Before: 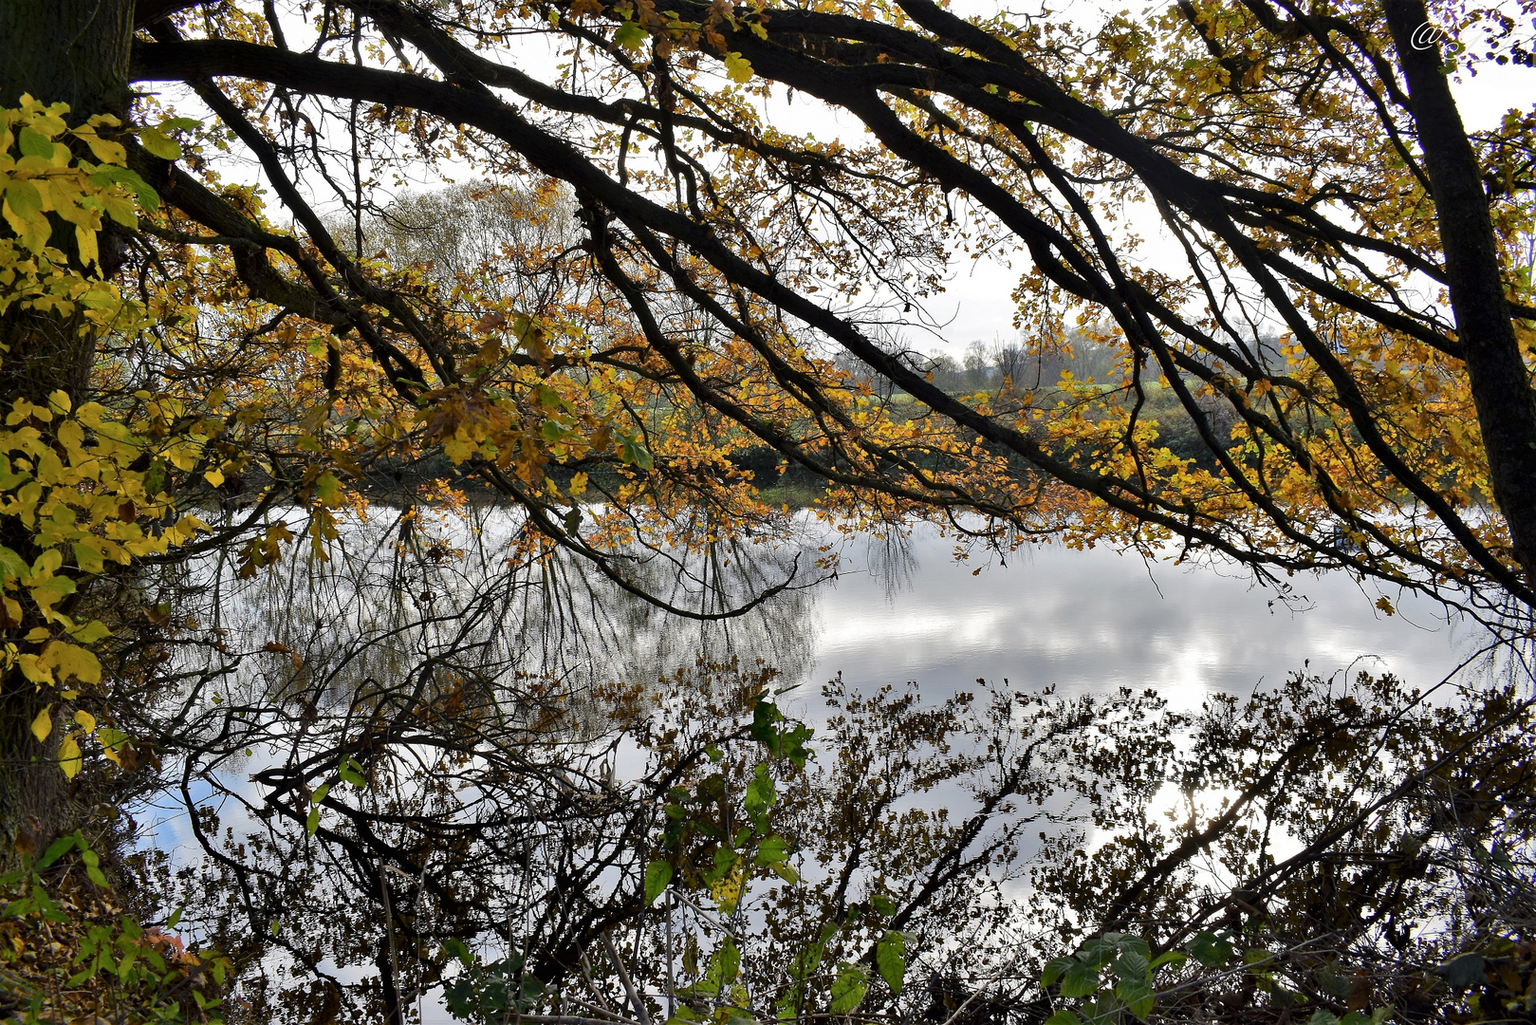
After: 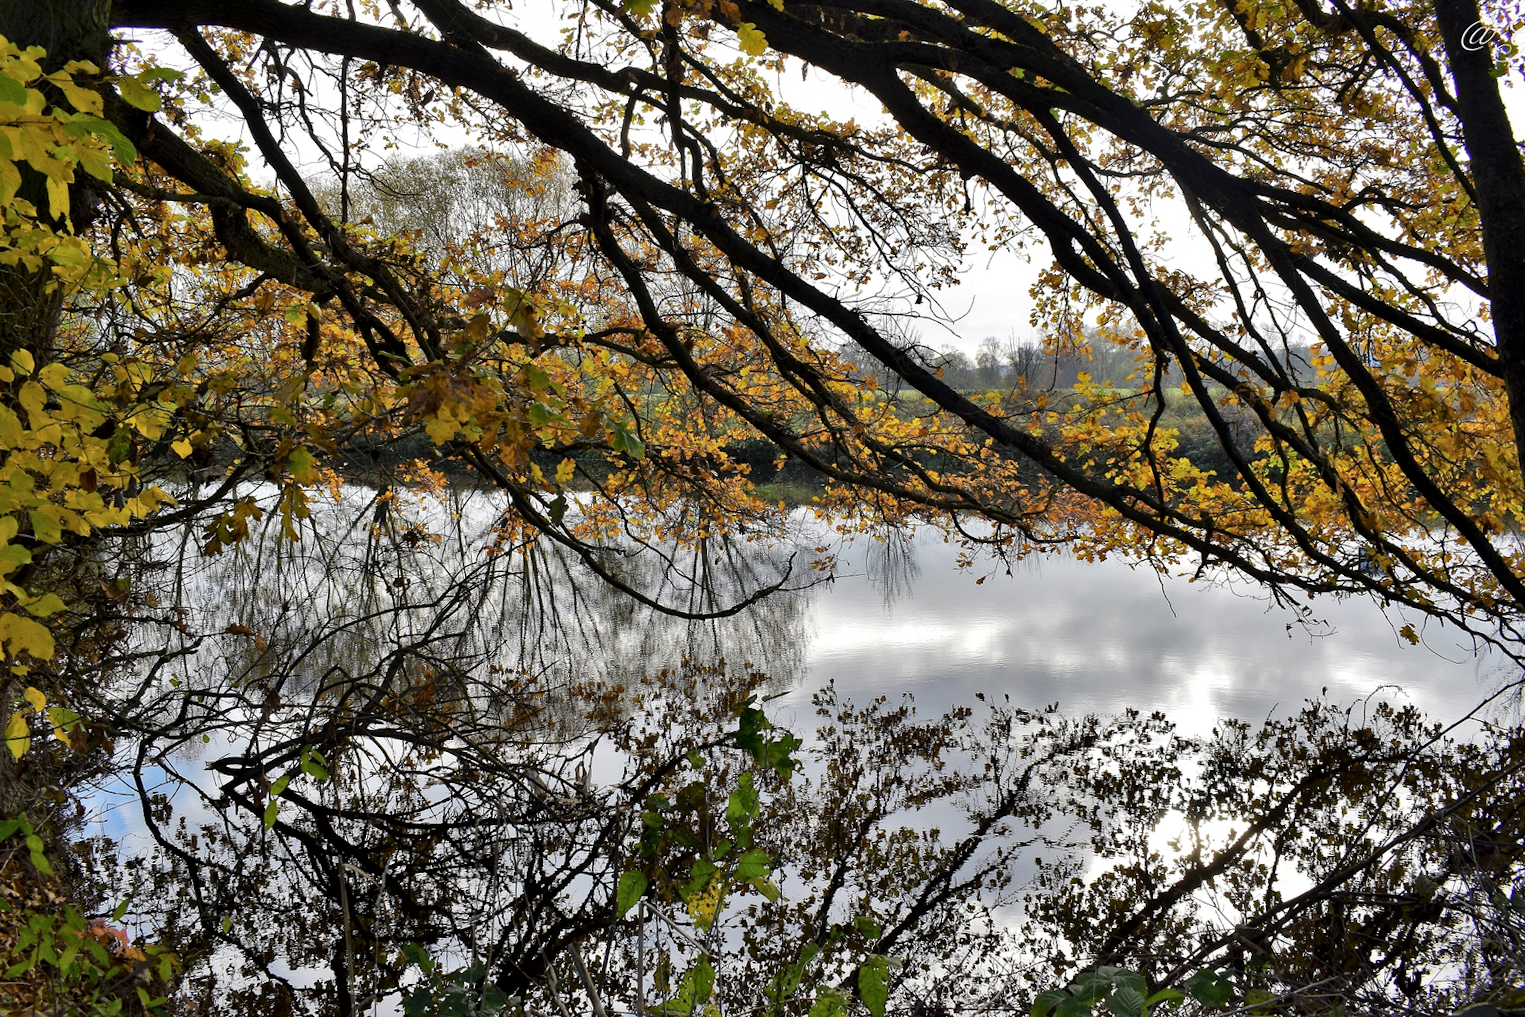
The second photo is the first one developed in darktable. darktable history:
crop and rotate: angle -2.38°
local contrast: mode bilateral grid, contrast 20, coarseness 50, detail 120%, midtone range 0.2
